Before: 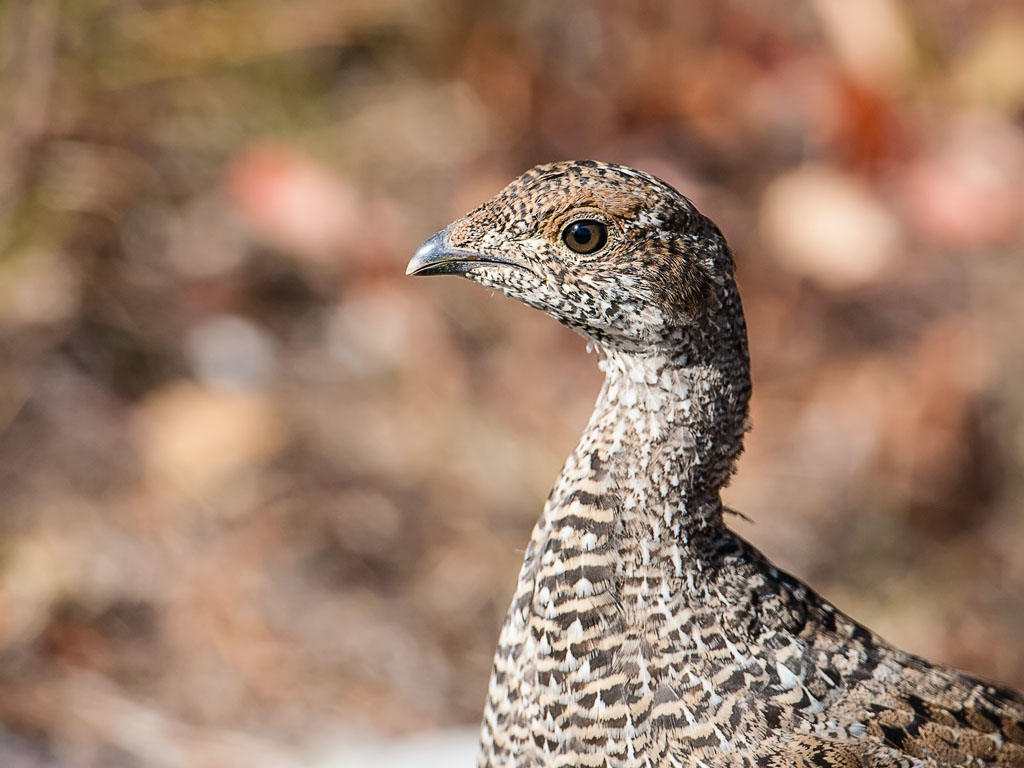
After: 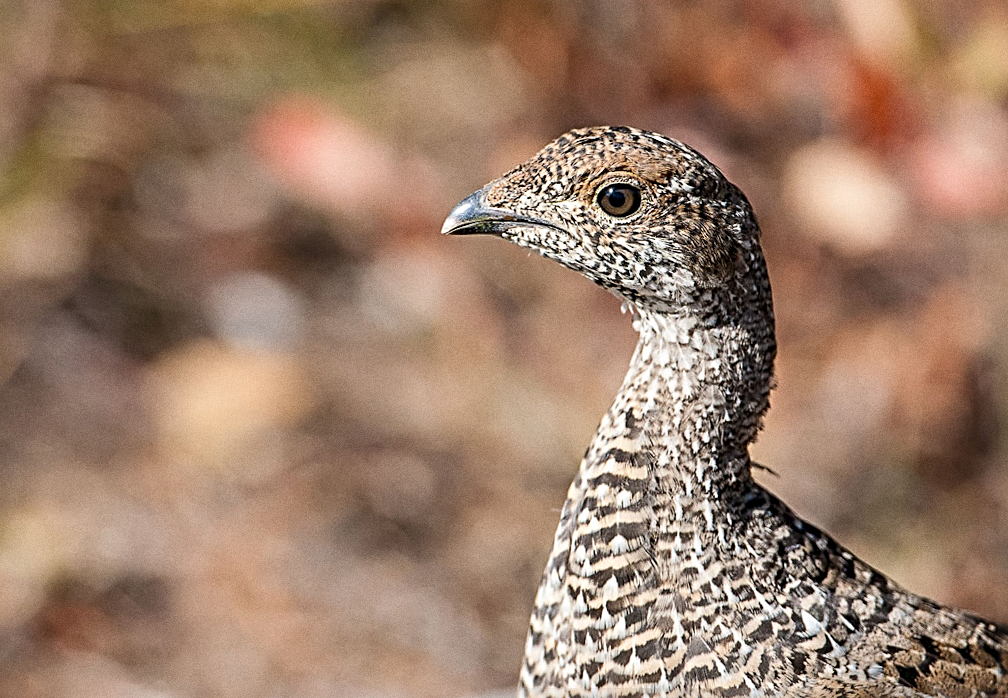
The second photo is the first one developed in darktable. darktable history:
rotate and perspective: rotation -0.013°, lens shift (vertical) -0.027, lens shift (horizontal) 0.178, crop left 0.016, crop right 0.989, crop top 0.082, crop bottom 0.918
grain: coarseness 0.09 ISO
sharpen: radius 4
